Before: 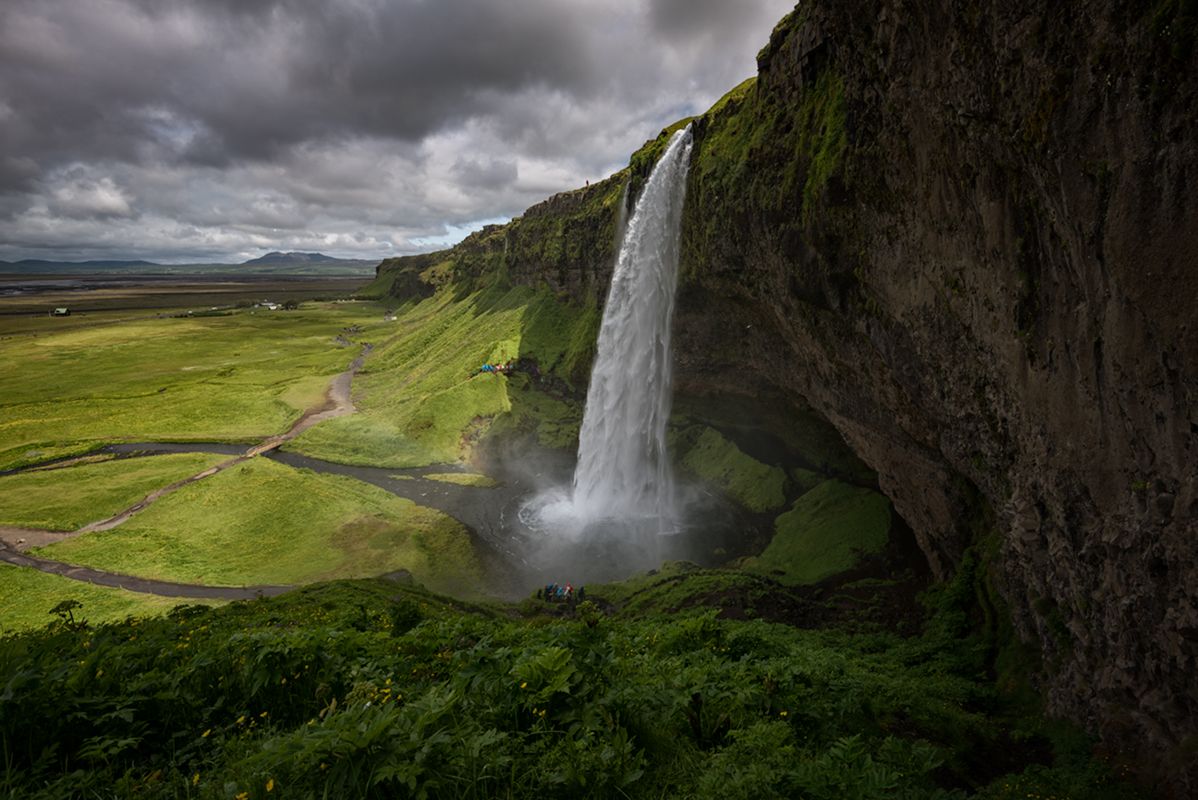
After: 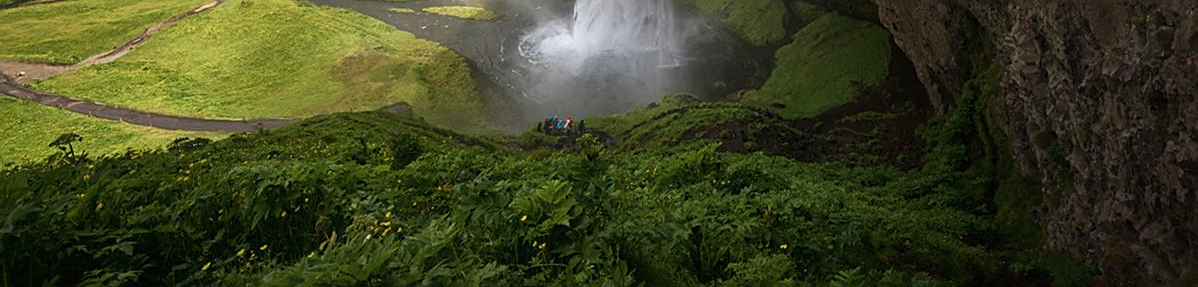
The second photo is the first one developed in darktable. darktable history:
sharpen: on, module defaults
crop and rotate: top 58.591%, bottom 5.51%
exposure: black level correction 0, exposure 0.499 EV, compensate exposure bias true, compensate highlight preservation false
velvia: on, module defaults
haze removal: strength -0.092, compatibility mode true, adaptive false
